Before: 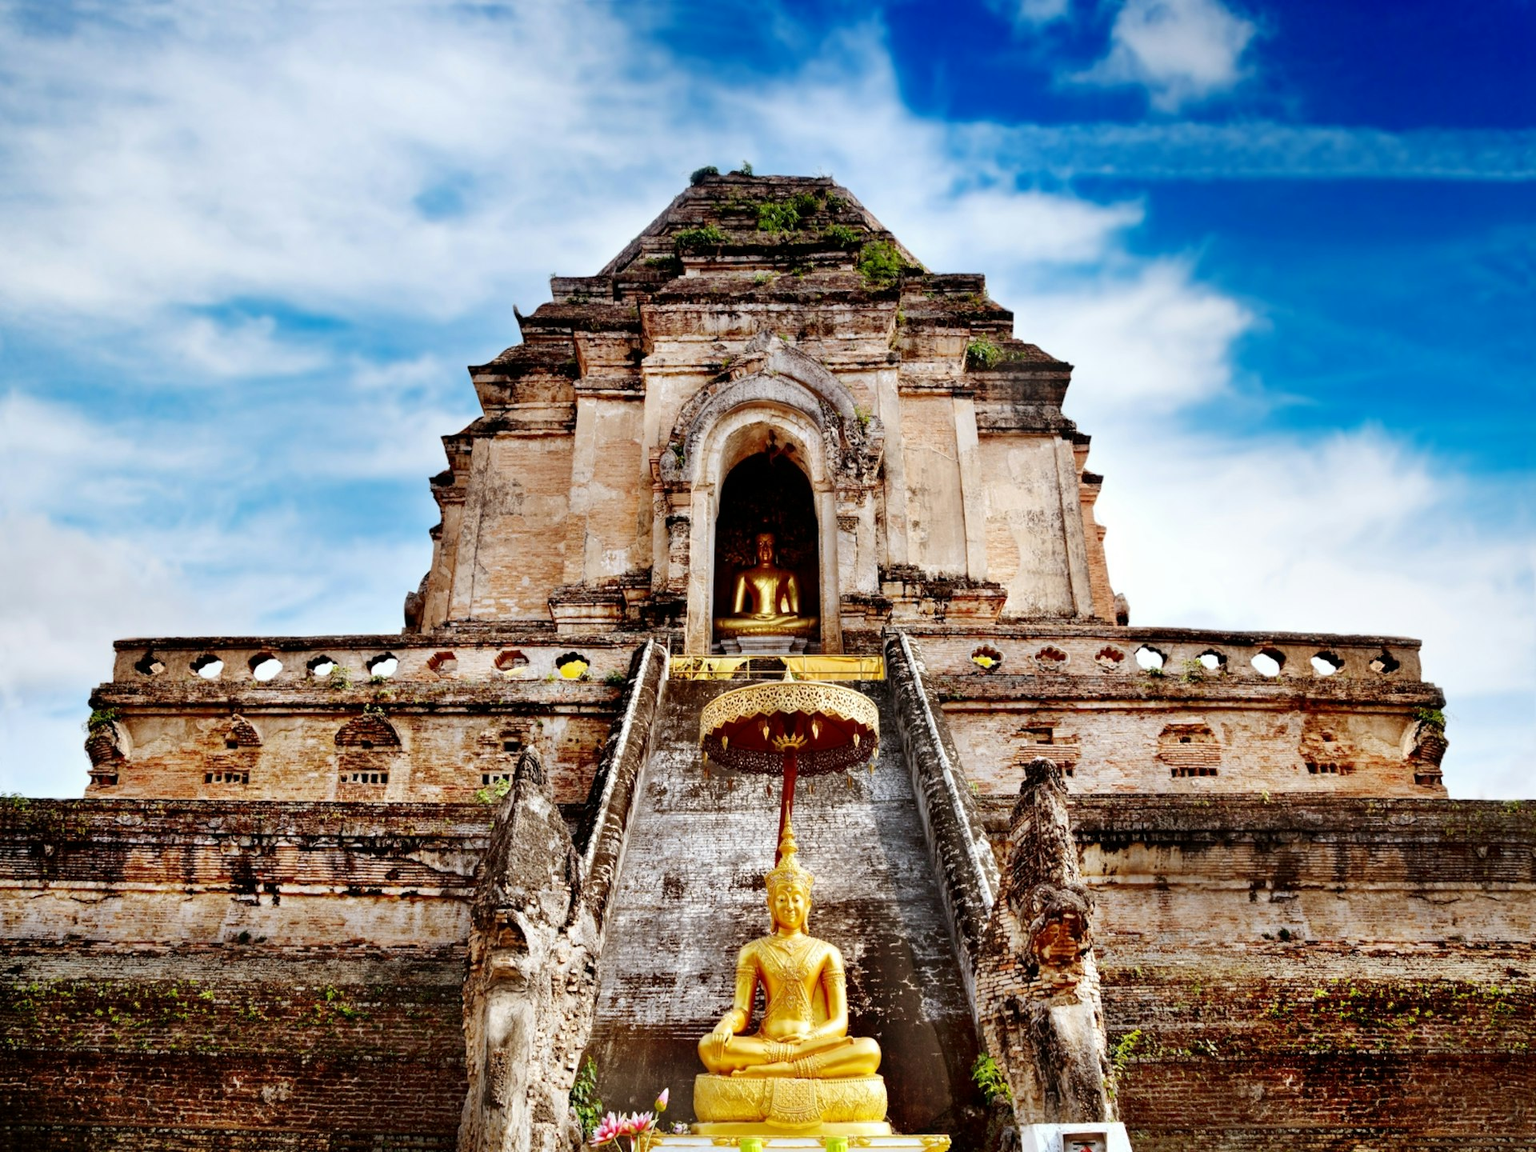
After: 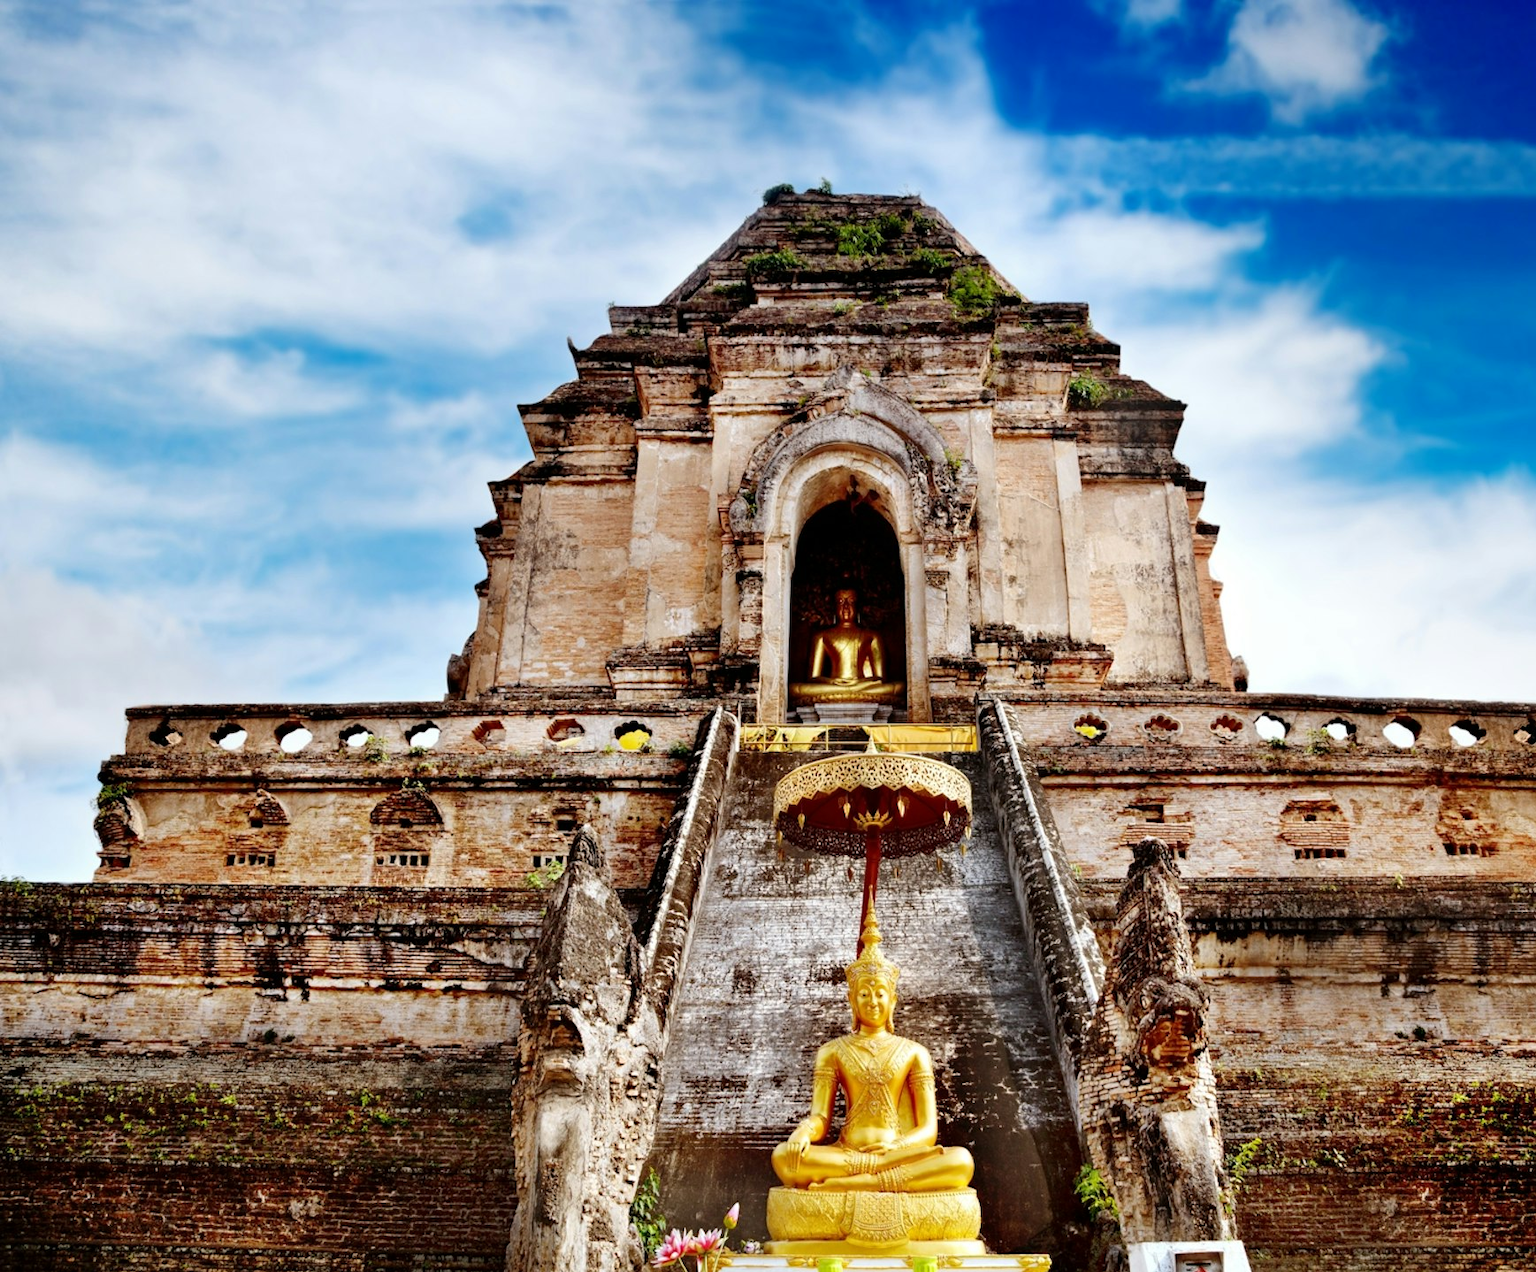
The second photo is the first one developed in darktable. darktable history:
crop: right 9.485%, bottom 0.036%
